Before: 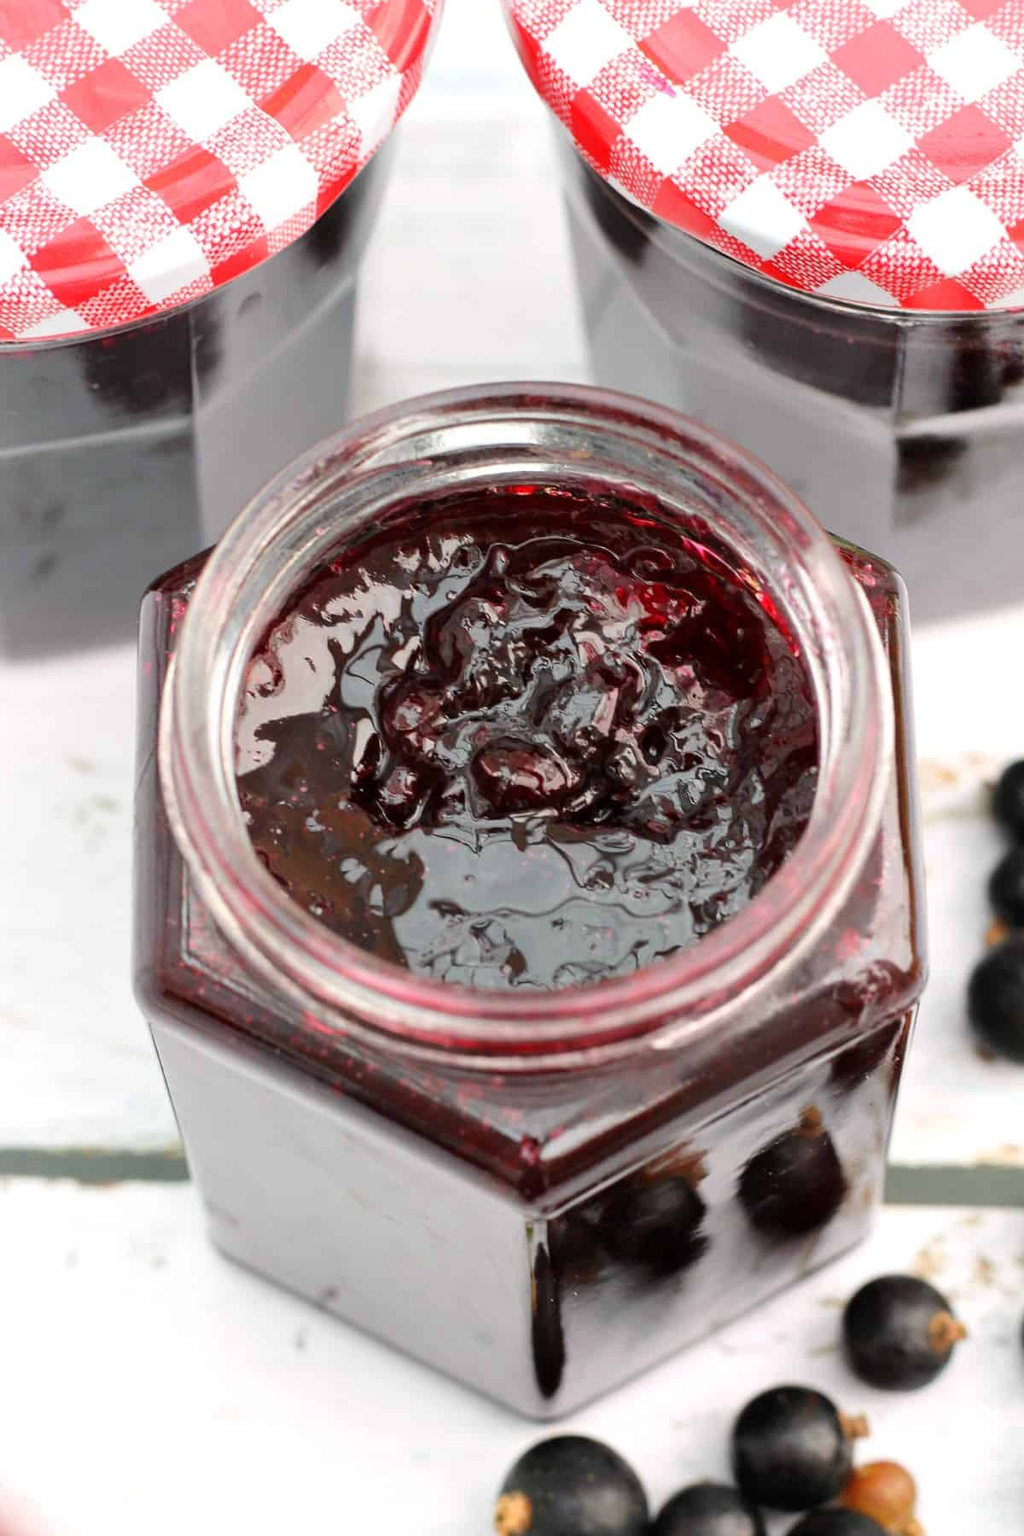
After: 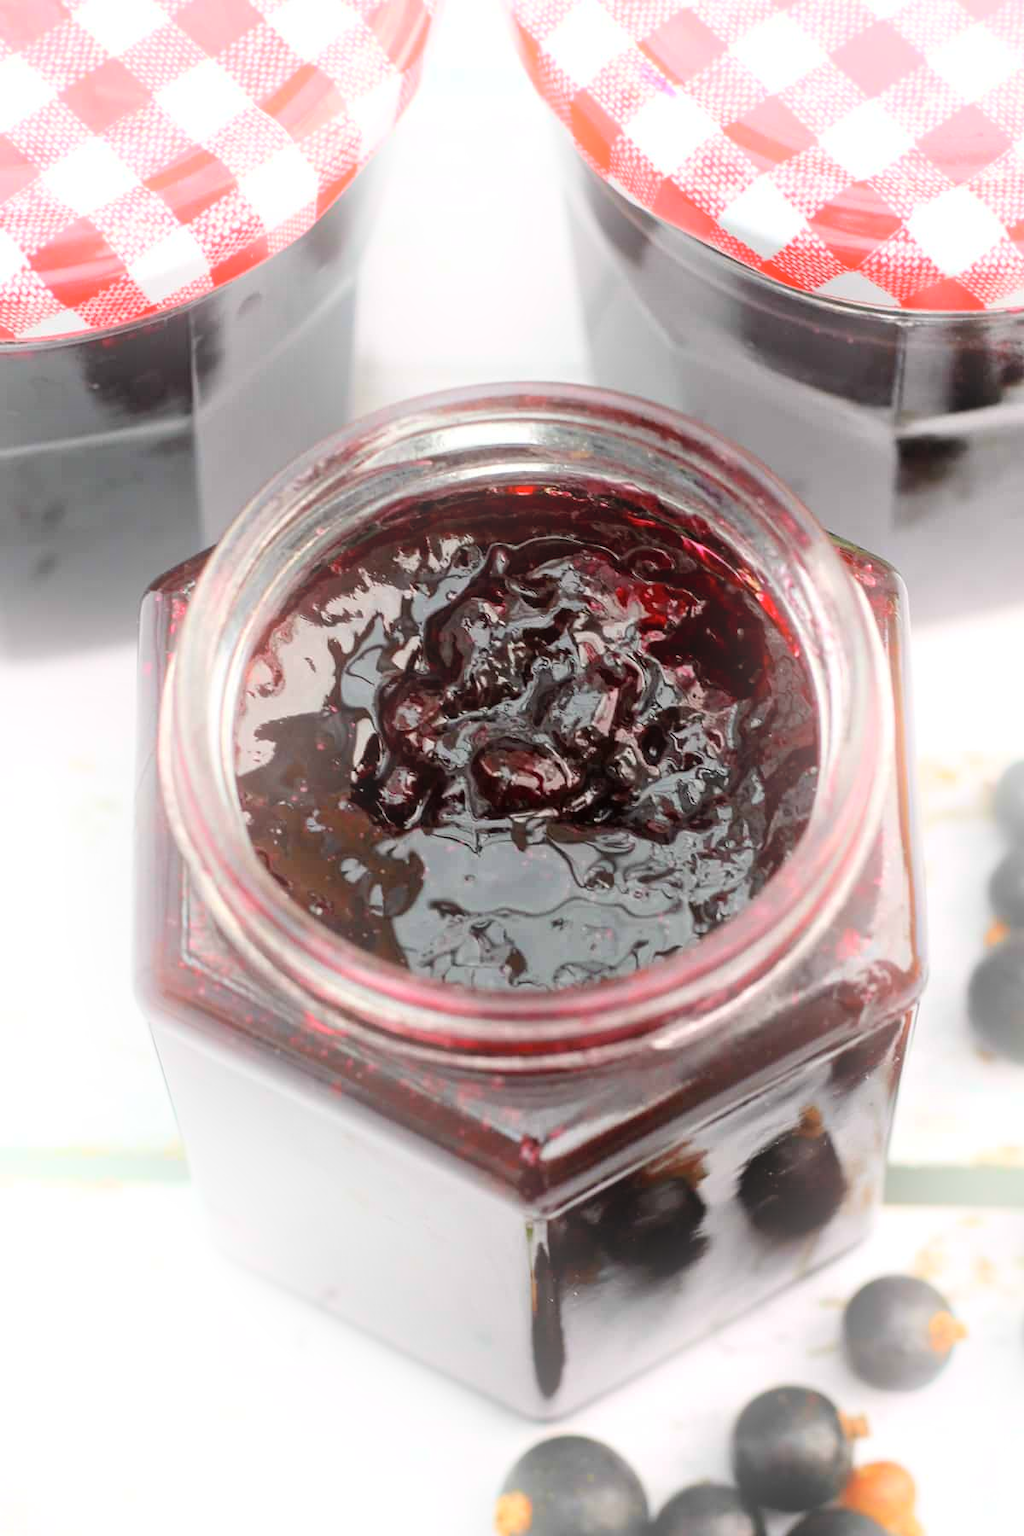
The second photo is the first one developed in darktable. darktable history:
levels: mode automatic
rotate and perspective: crop left 0, crop top 0
bloom: on, module defaults
